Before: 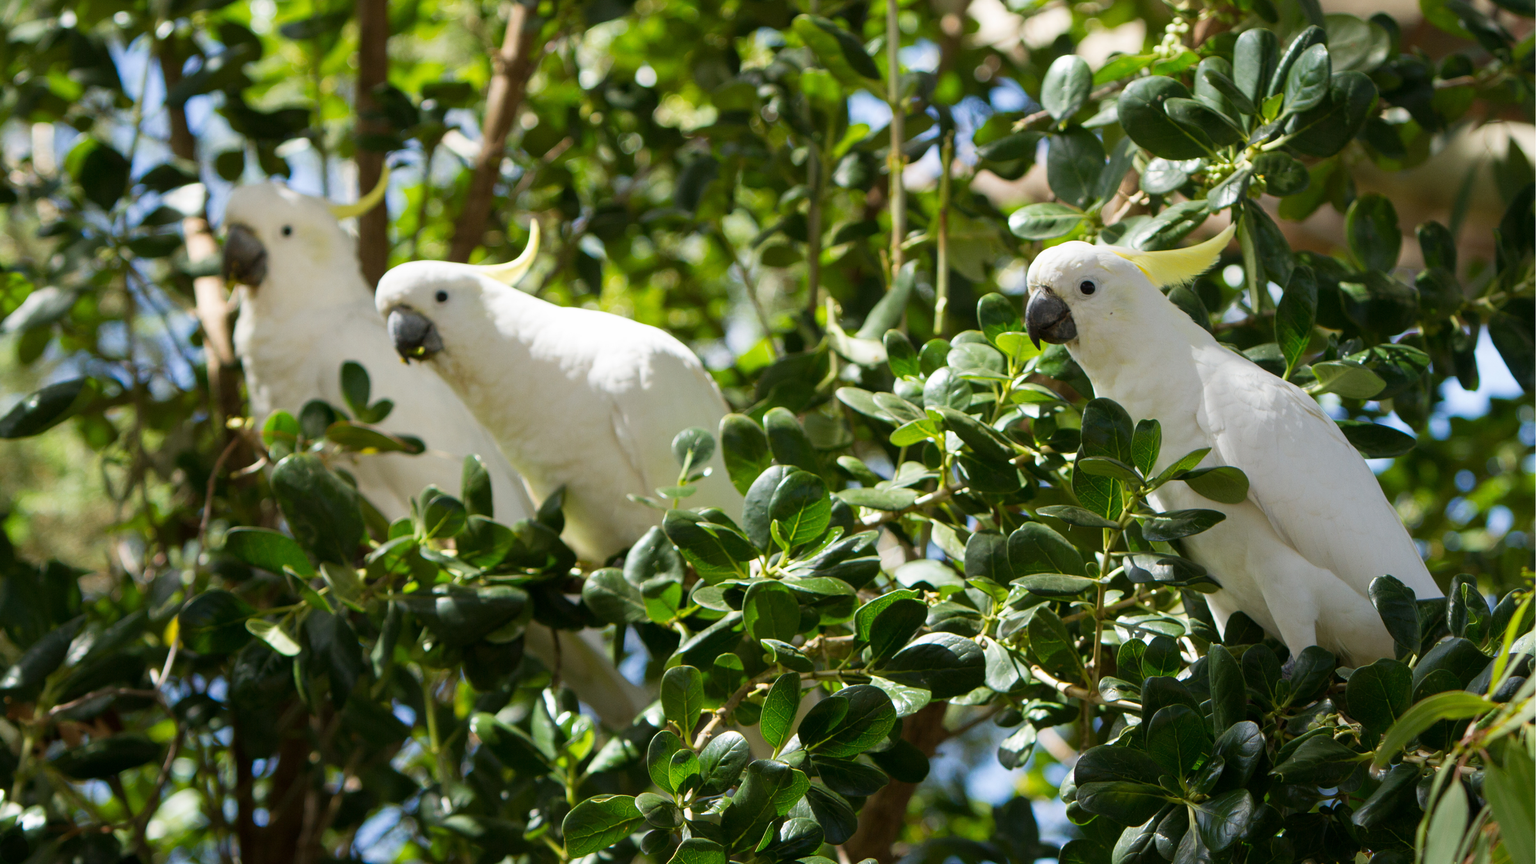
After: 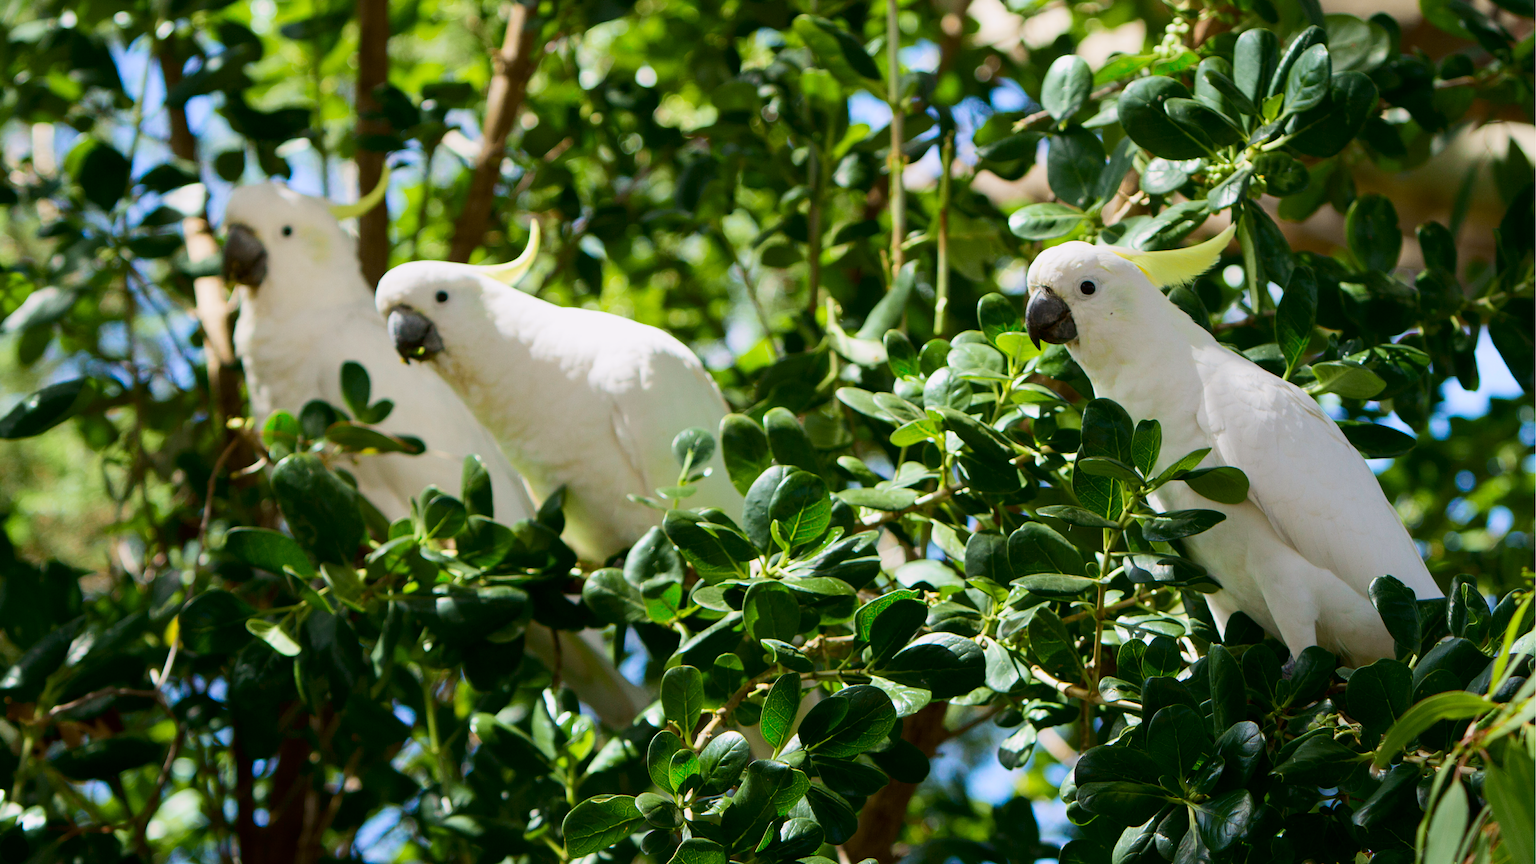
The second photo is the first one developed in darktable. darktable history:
tone curve: curves: ch0 [(0, 0) (0.068, 0.031) (0.175, 0.132) (0.337, 0.304) (0.498, 0.511) (0.748, 0.762) (0.993, 0.954)]; ch1 [(0, 0) (0.294, 0.184) (0.359, 0.34) (0.362, 0.35) (0.43, 0.41) (0.476, 0.457) (0.499, 0.5) (0.529, 0.523) (0.677, 0.762) (1, 1)]; ch2 [(0, 0) (0.431, 0.419) (0.495, 0.502) (0.524, 0.534) (0.557, 0.56) (0.634, 0.654) (0.728, 0.722) (1, 1)], color space Lab, independent channels, preserve colors none
contrast brightness saturation: contrast 0.04, saturation 0.07
white balance: red 1.004, blue 1.024
